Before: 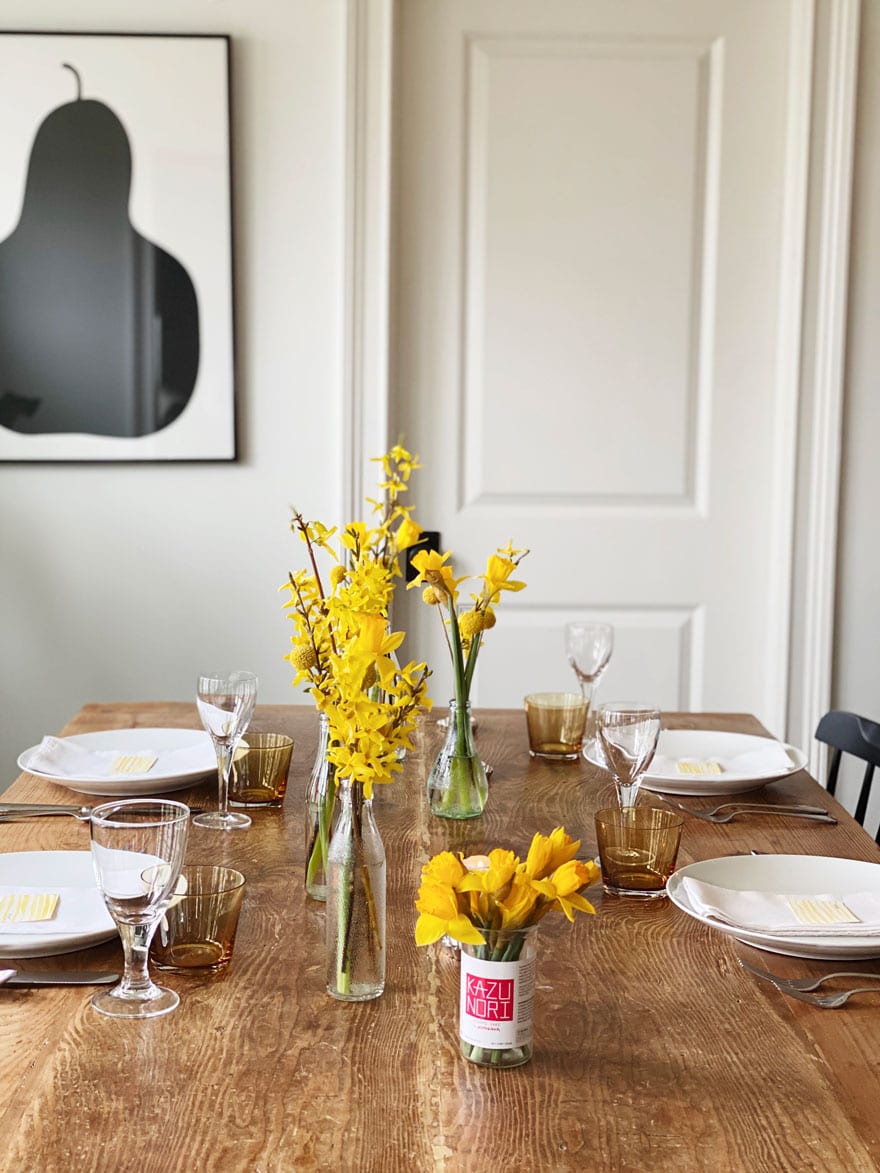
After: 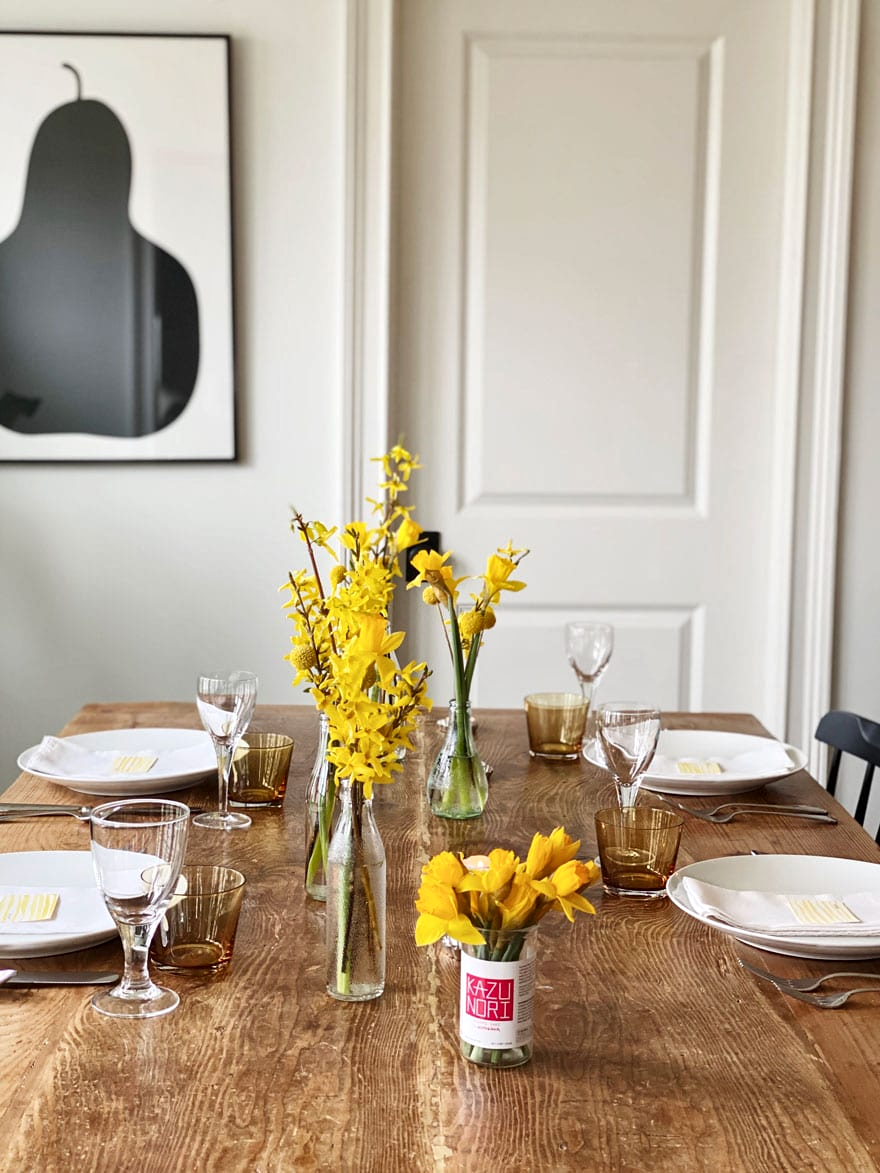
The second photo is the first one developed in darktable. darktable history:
local contrast: mode bilateral grid, contrast 31, coarseness 24, midtone range 0.2
